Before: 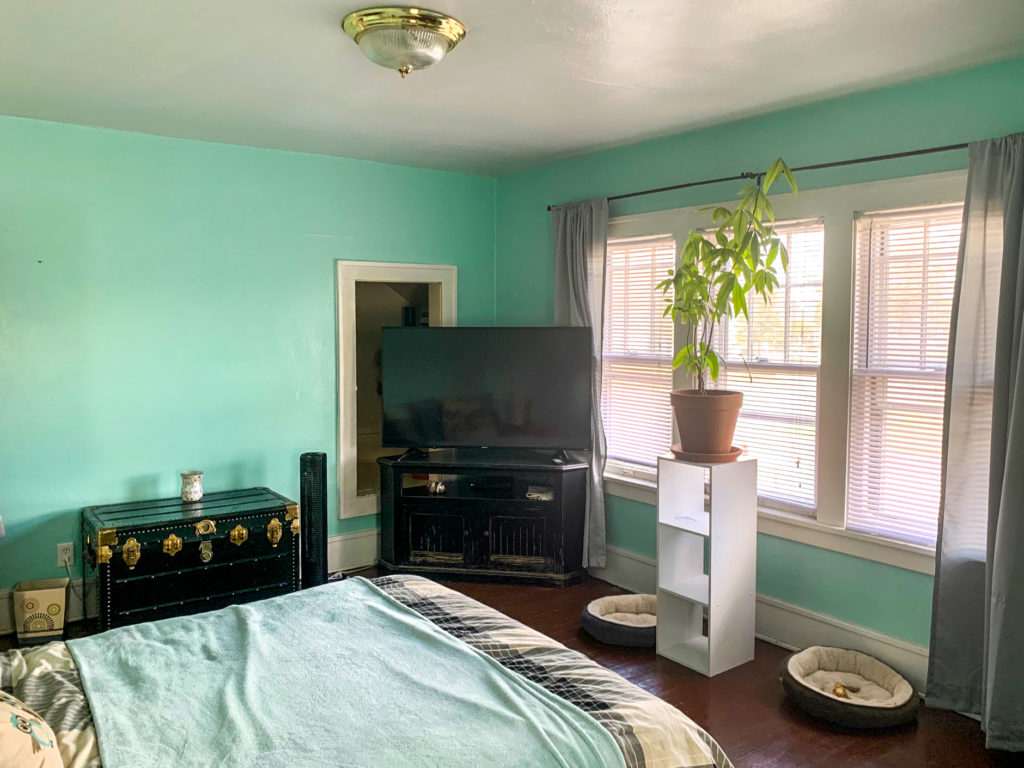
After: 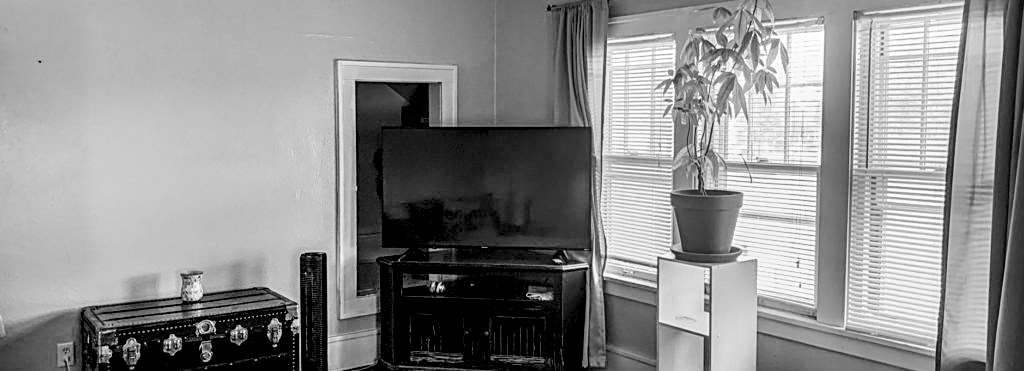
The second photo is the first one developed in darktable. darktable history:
crop and rotate: top 26.056%, bottom 25.543%
local contrast: detail 160%
filmic rgb: black relative exposure -7.65 EV, white relative exposure 4.56 EV, hardness 3.61, contrast 1.05
color balance rgb: perceptual saturation grading › global saturation 36%, perceptual brilliance grading › global brilliance 10%, global vibrance 20%
monochrome: a -6.99, b 35.61, size 1.4
sharpen: on, module defaults
haze removal: compatibility mode true, adaptive false
